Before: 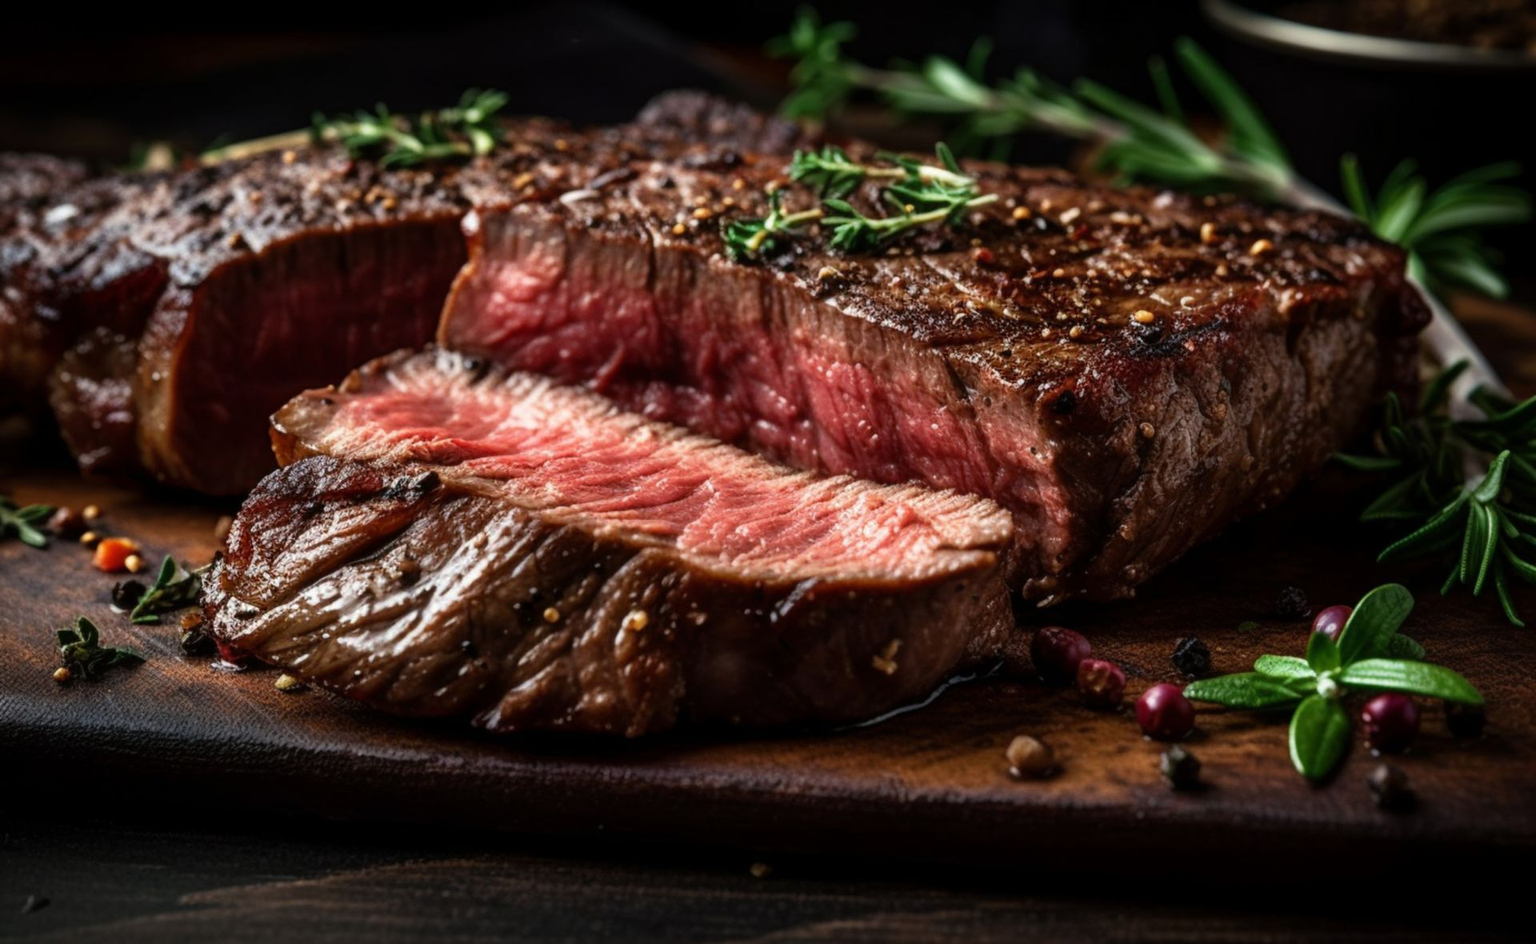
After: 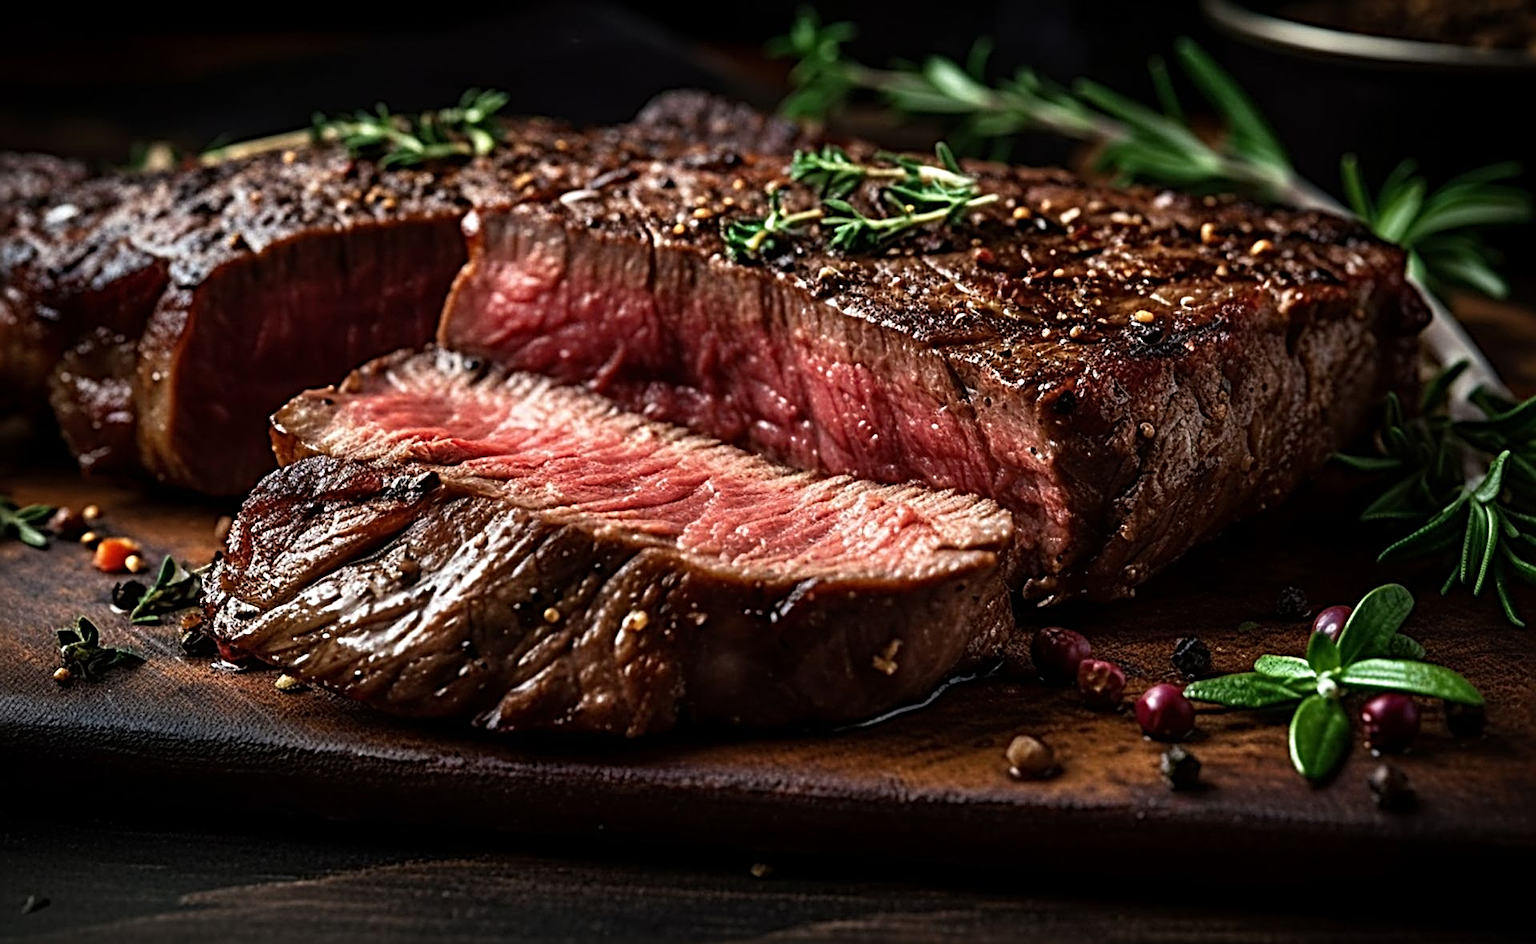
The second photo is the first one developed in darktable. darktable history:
sharpen: radius 3.691, amount 0.922
